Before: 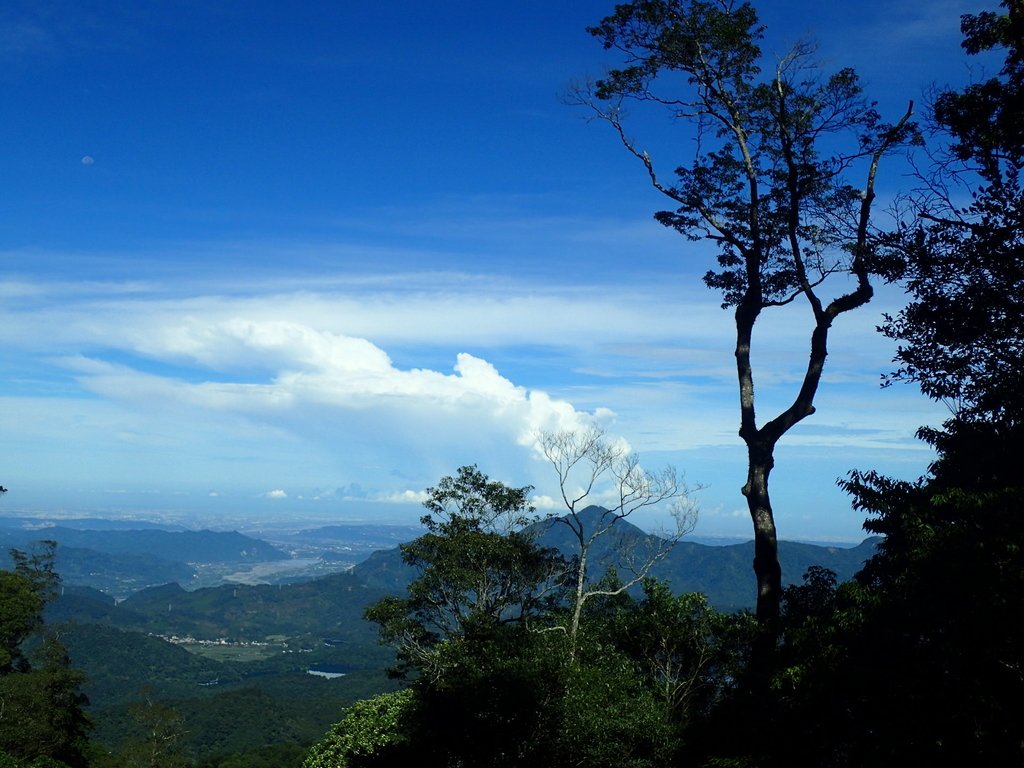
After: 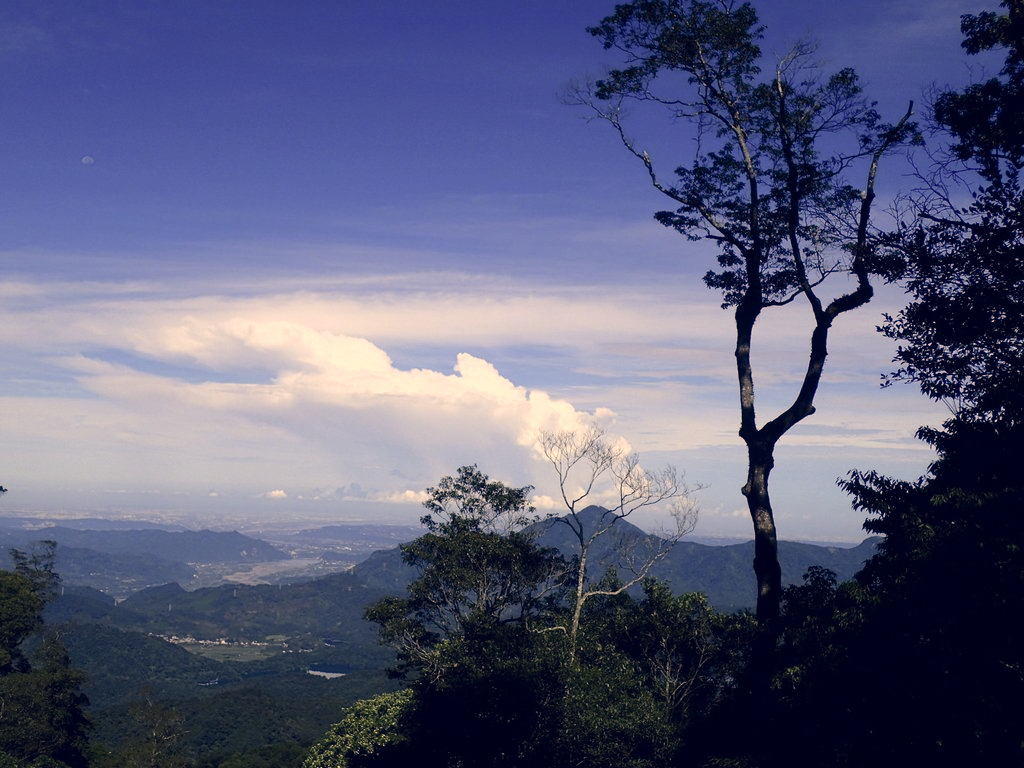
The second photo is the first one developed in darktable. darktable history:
color correction: highlights a* 20.13, highlights b* 28.17, shadows a* 3.34, shadows b* -17.46, saturation 0.743
